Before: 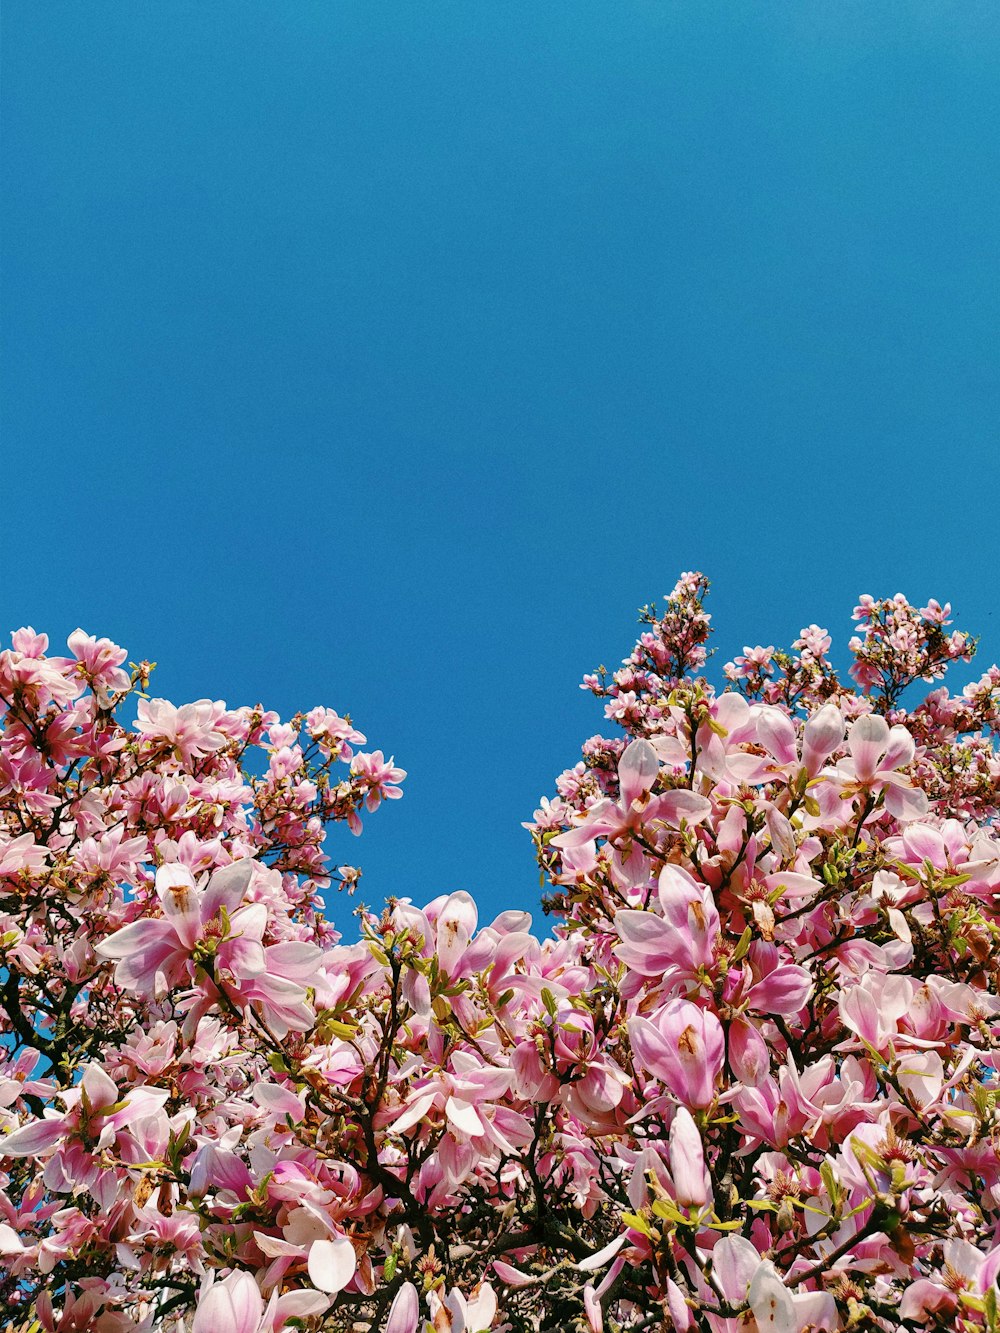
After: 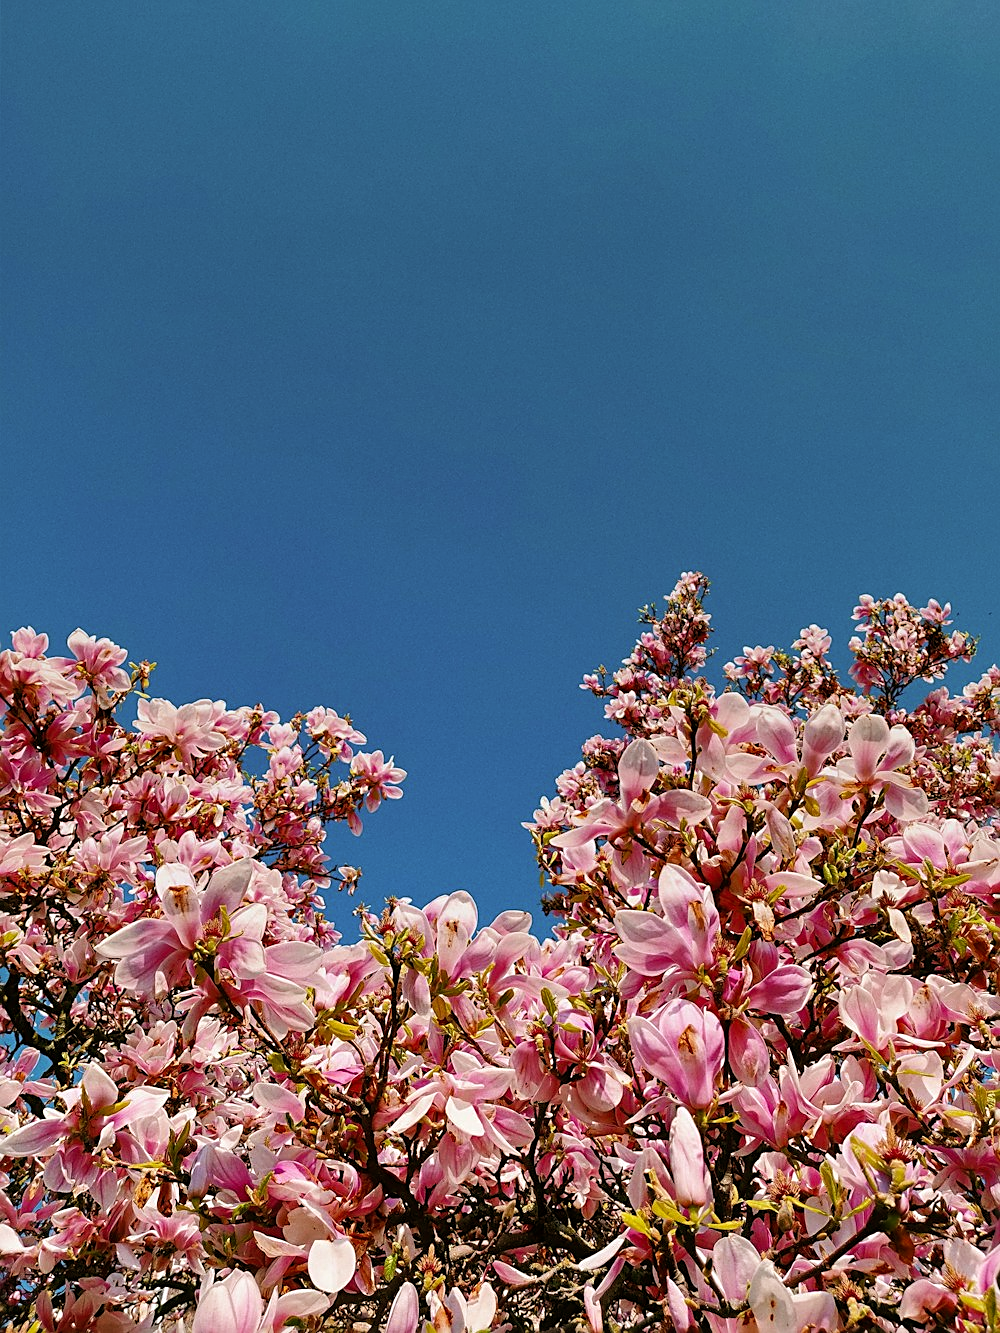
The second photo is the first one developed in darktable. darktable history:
rgb levels: mode RGB, independent channels, levels [[0, 0.5, 1], [0, 0.521, 1], [0, 0.536, 1]]
graduated density: on, module defaults
sharpen: on, module defaults
